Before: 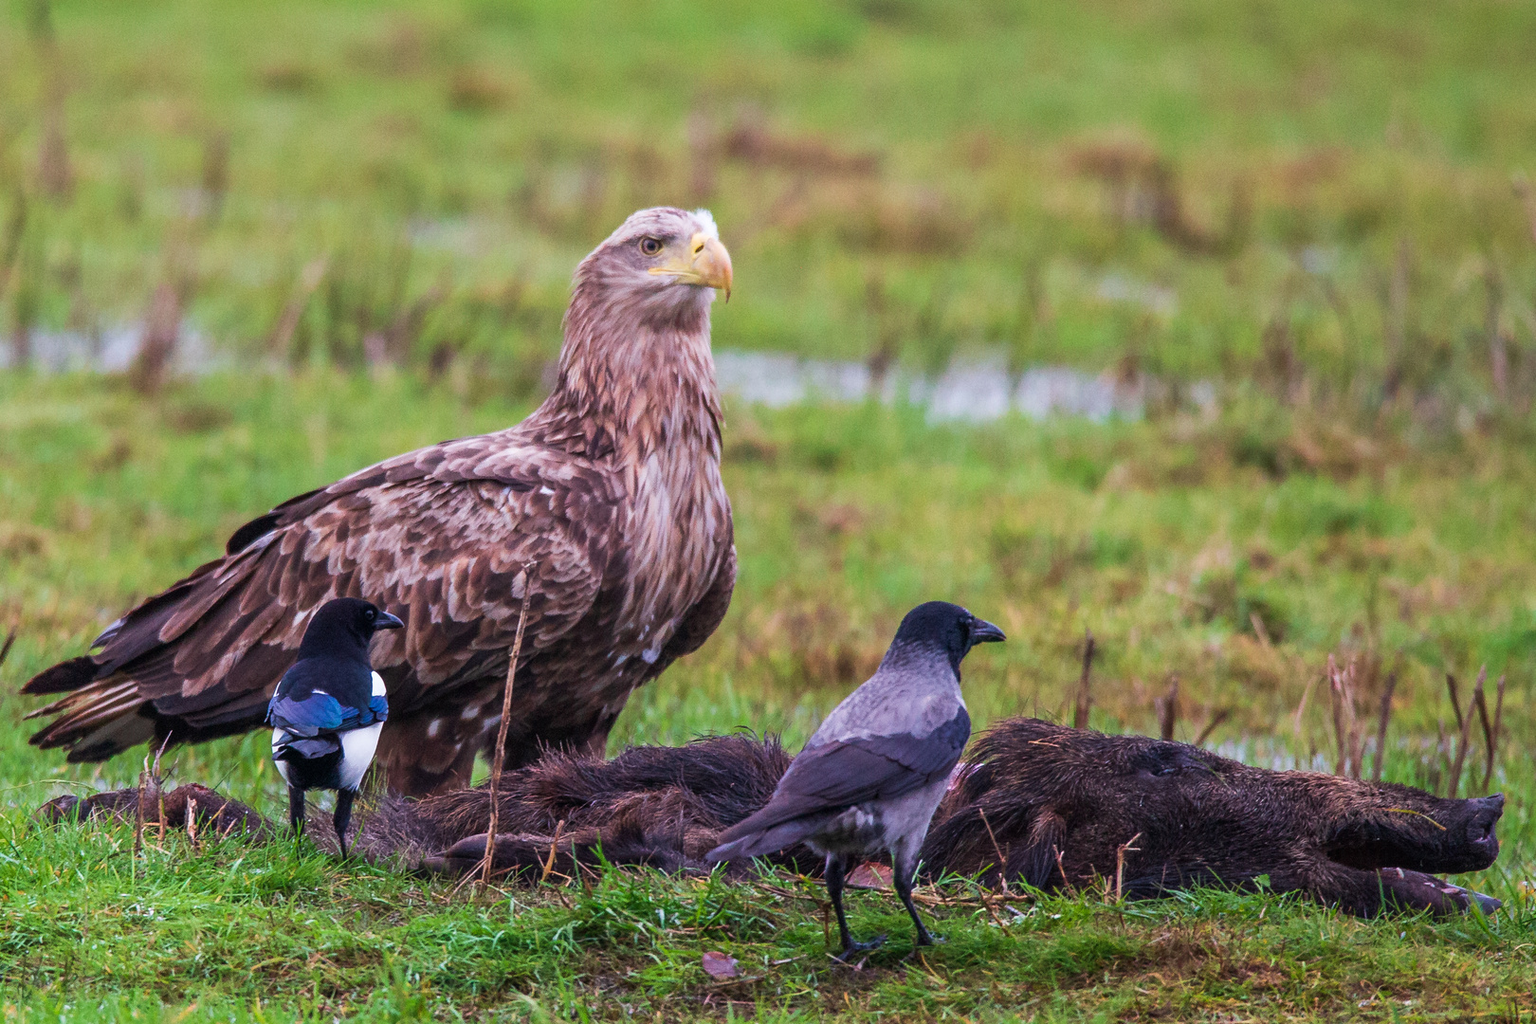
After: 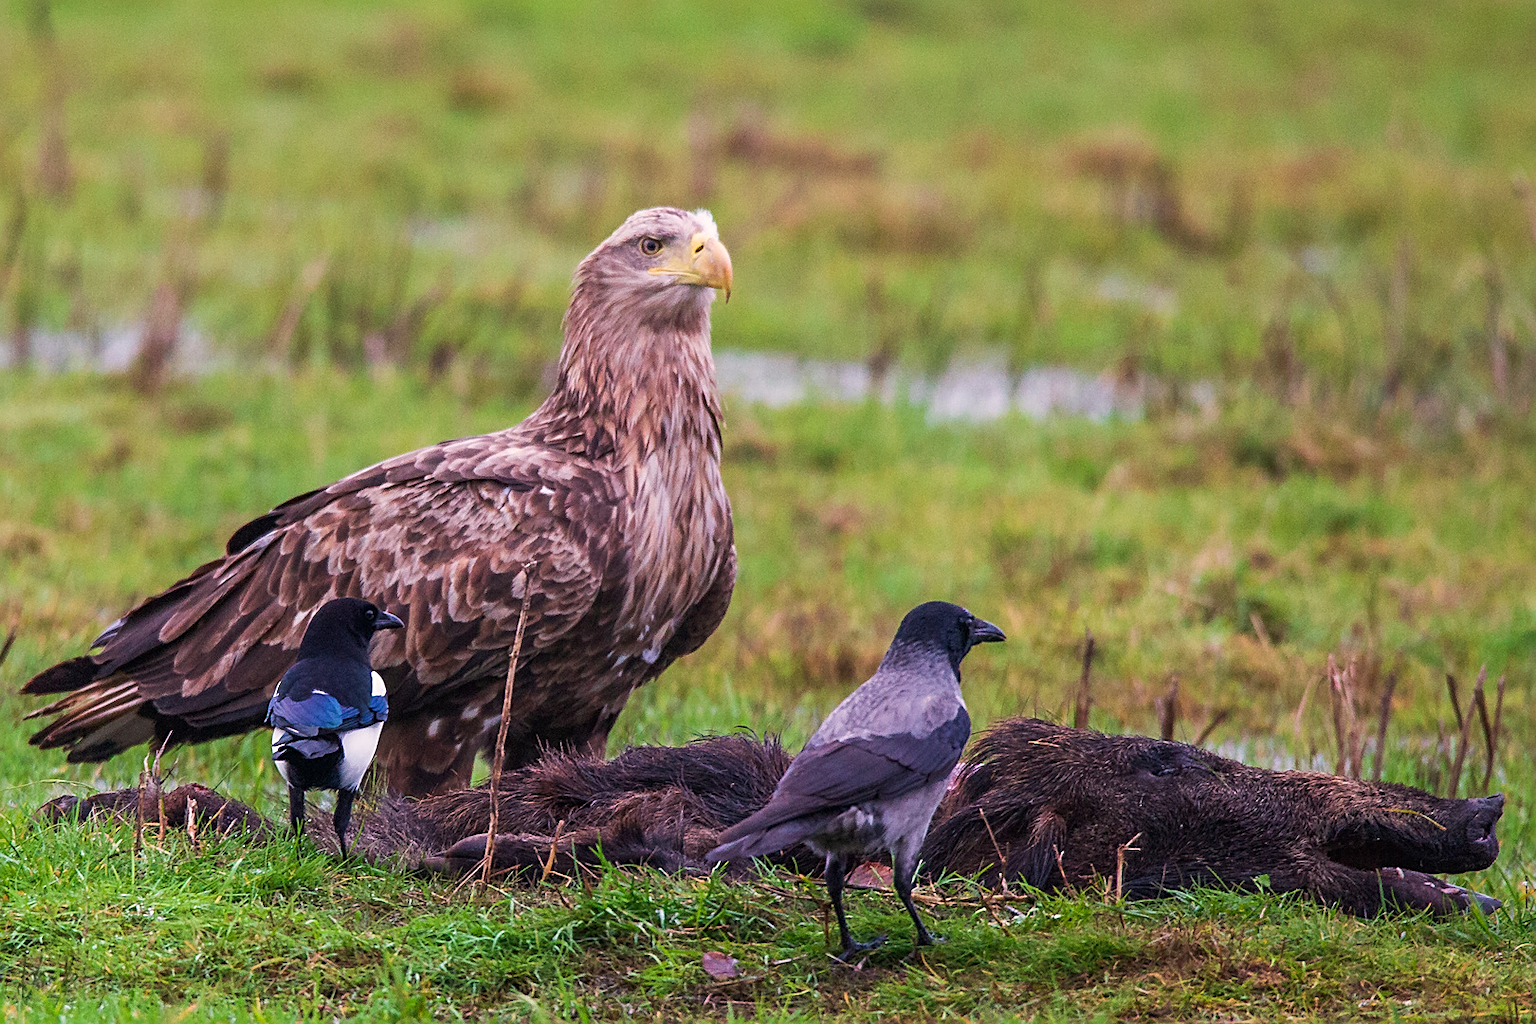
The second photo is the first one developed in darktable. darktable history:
sharpen: on, module defaults
color correction: highlights a* 3.78, highlights b* 5.08
